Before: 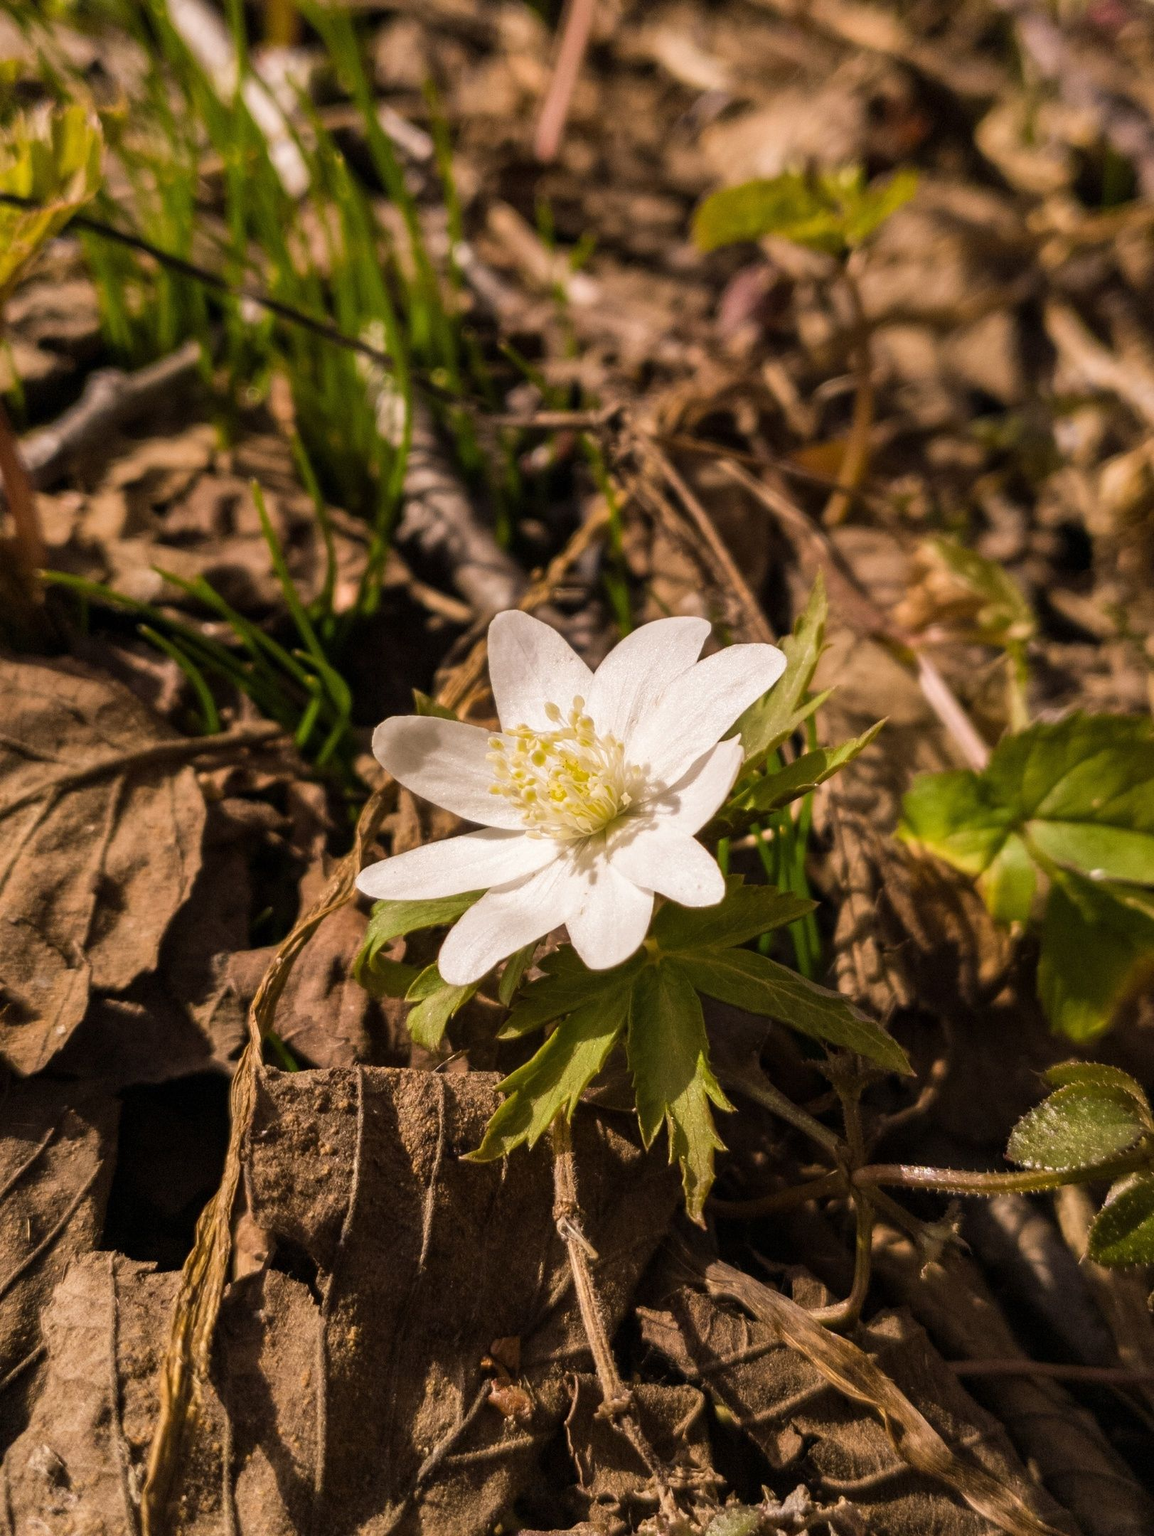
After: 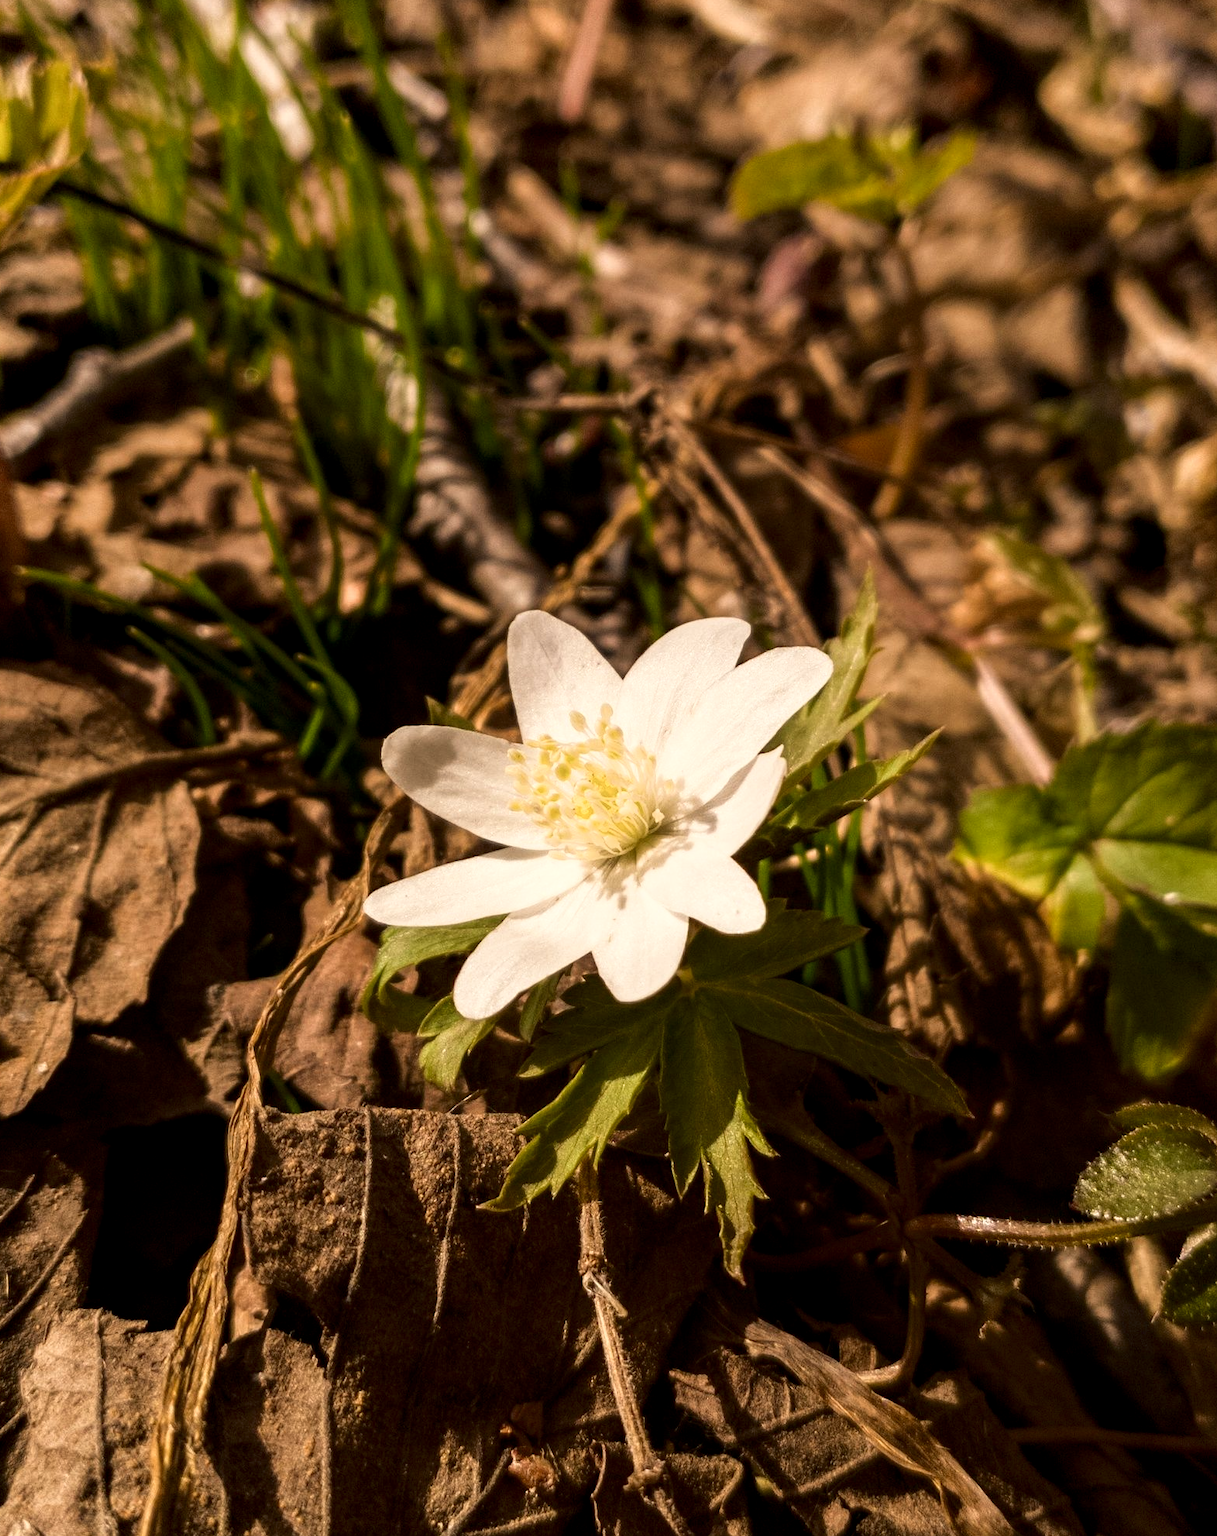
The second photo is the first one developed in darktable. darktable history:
shadows and highlights: shadows -62.32, white point adjustment -5.22, highlights 61.59
white balance: red 1.029, blue 0.92
crop: left 1.964%, top 3.251%, right 1.122%, bottom 4.933%
local contrast: highlights 100%, shadows 100%, detail 120%, midtone range 0.2
